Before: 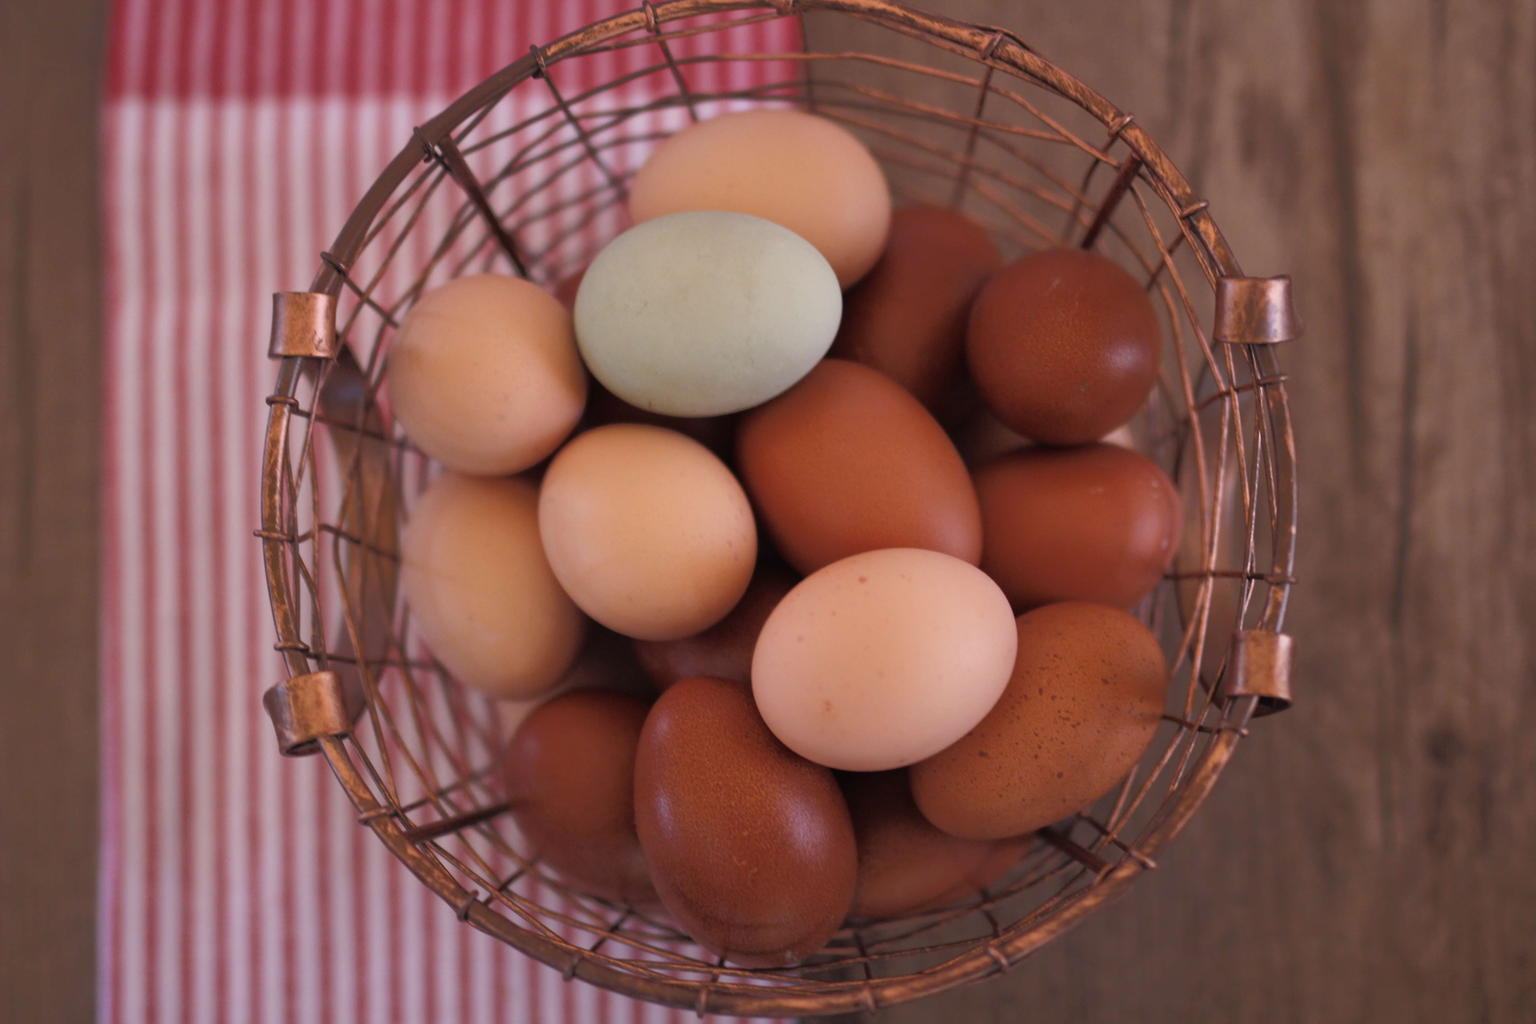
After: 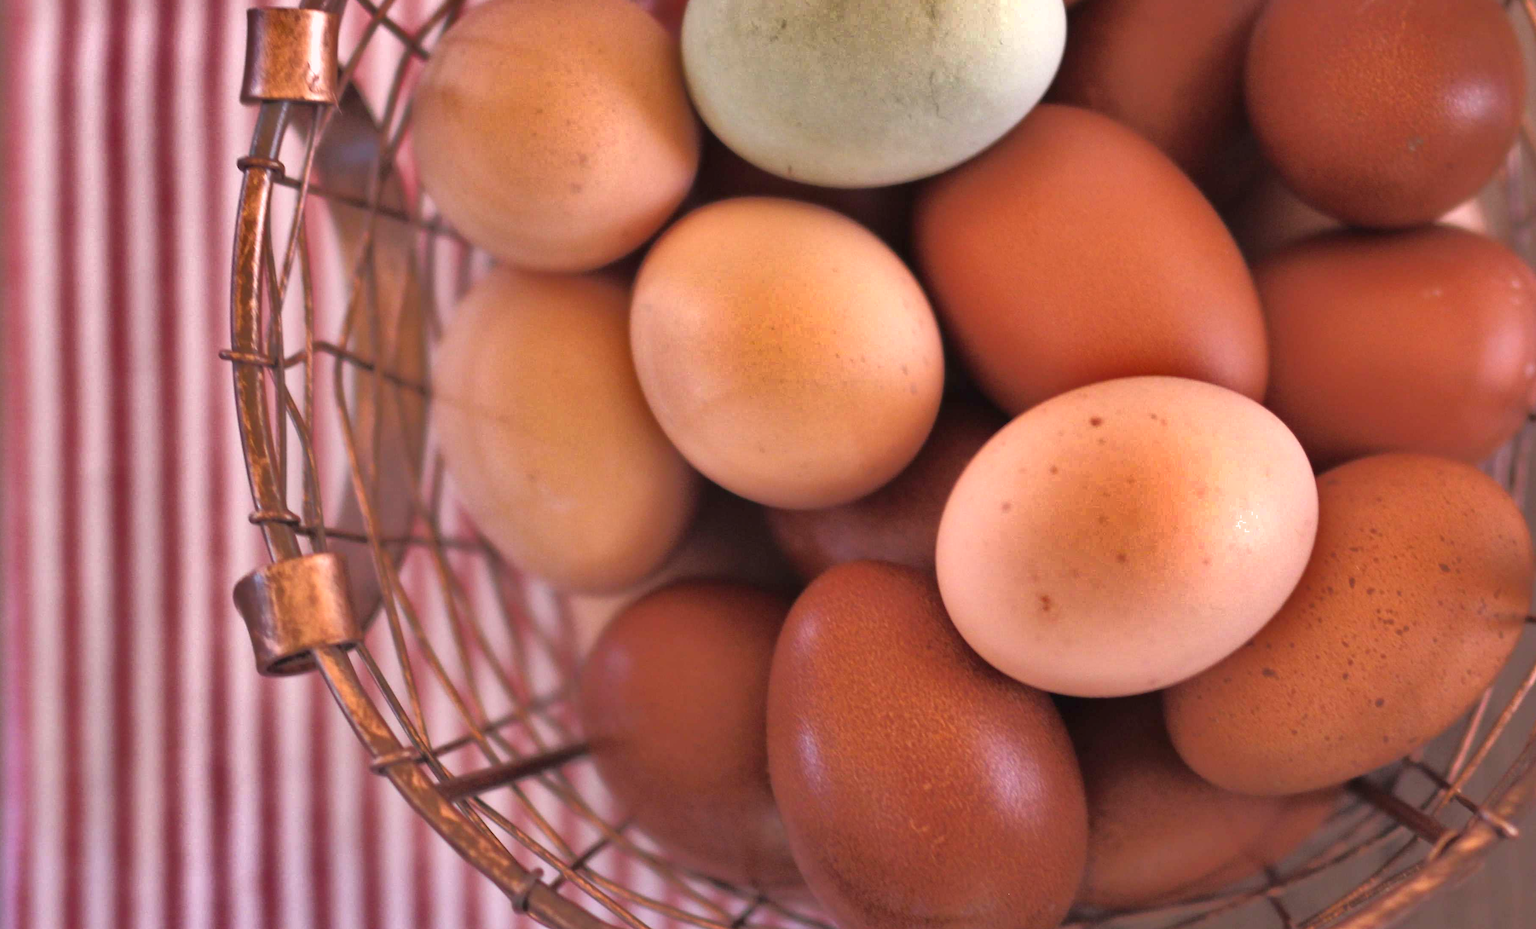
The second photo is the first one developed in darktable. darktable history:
crop: left 6.584%, top 28.013%, right 23.886%, bottom 8.84%
shadows and highlights: shadows 20.75, highlights -81.93, soften with gaussian
exposure: exposure 0.939 EV, compensate highlight preservation false
